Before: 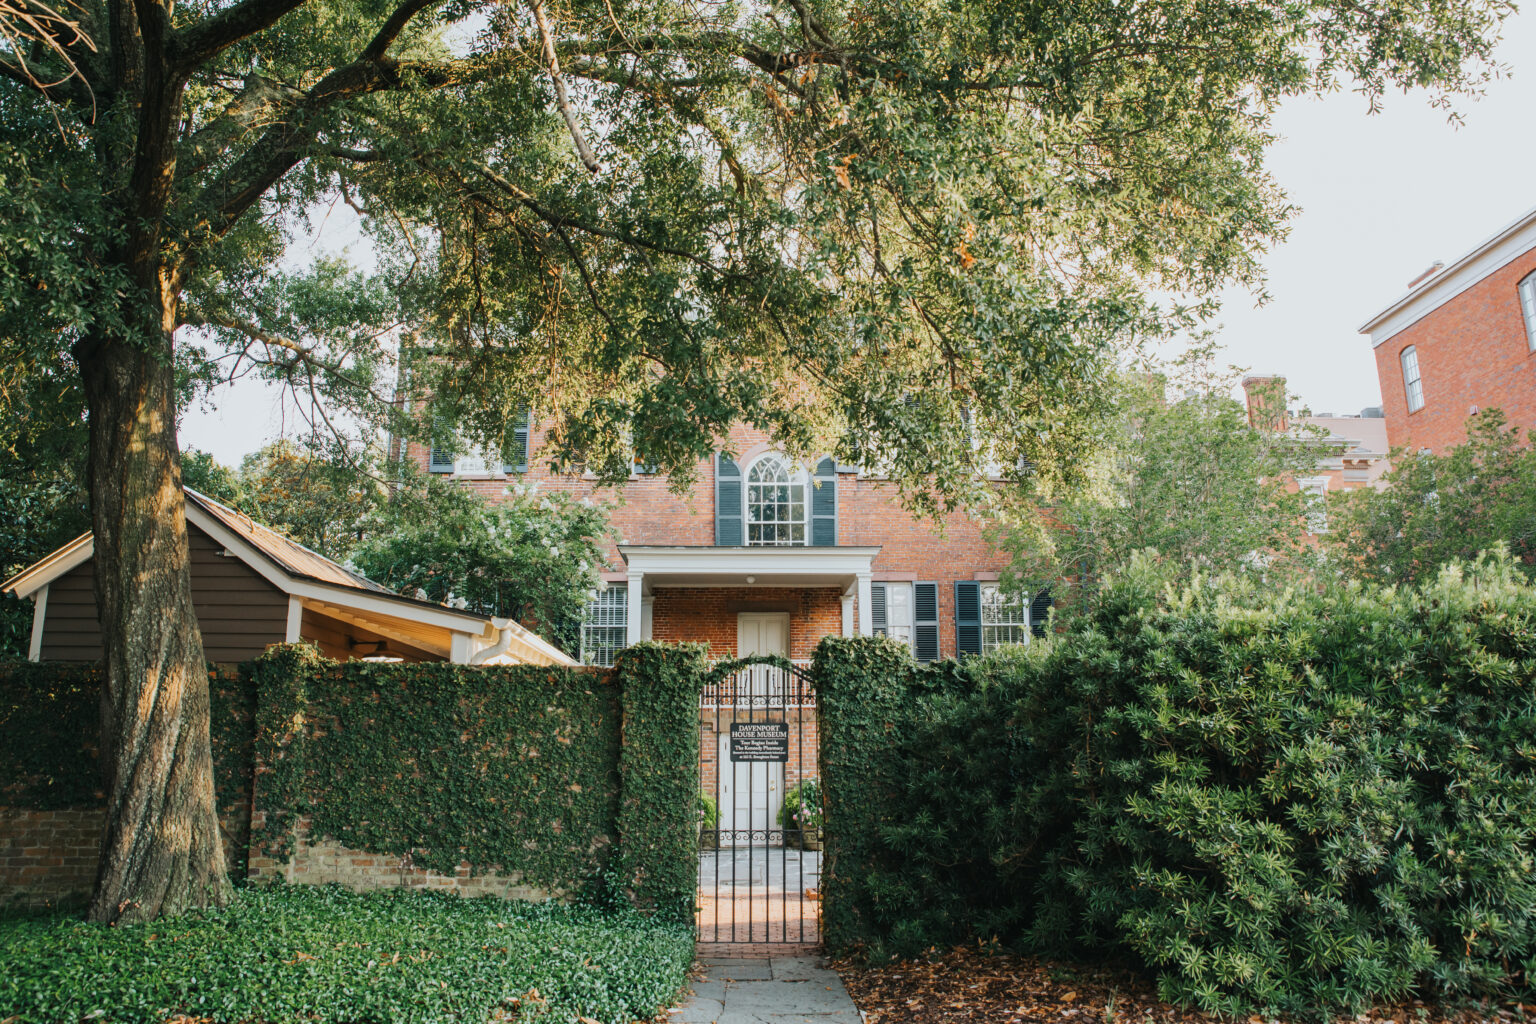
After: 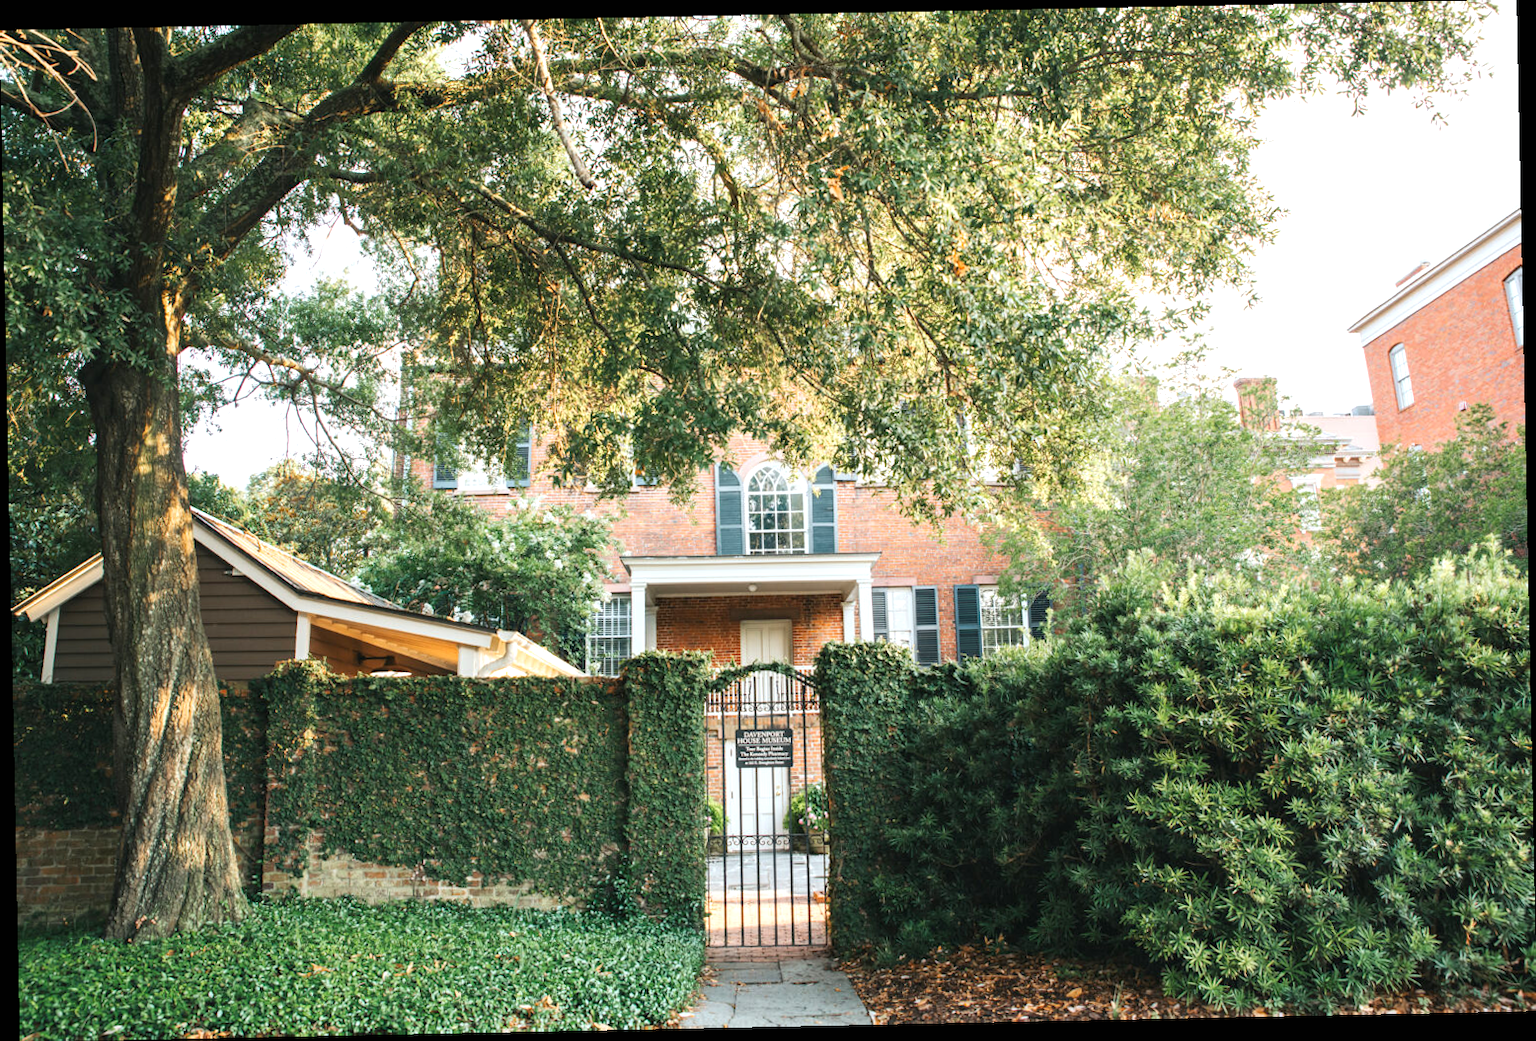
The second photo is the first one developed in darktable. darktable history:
tone equalizer: on, module defaults
color balance: on, module defaults
exposure: black level correction 0, exposure 0.7 EV, compensate exposure bias true, compensate highlight preservation false
rotate and perspective: rotation -1.17°, automatic cropping off
